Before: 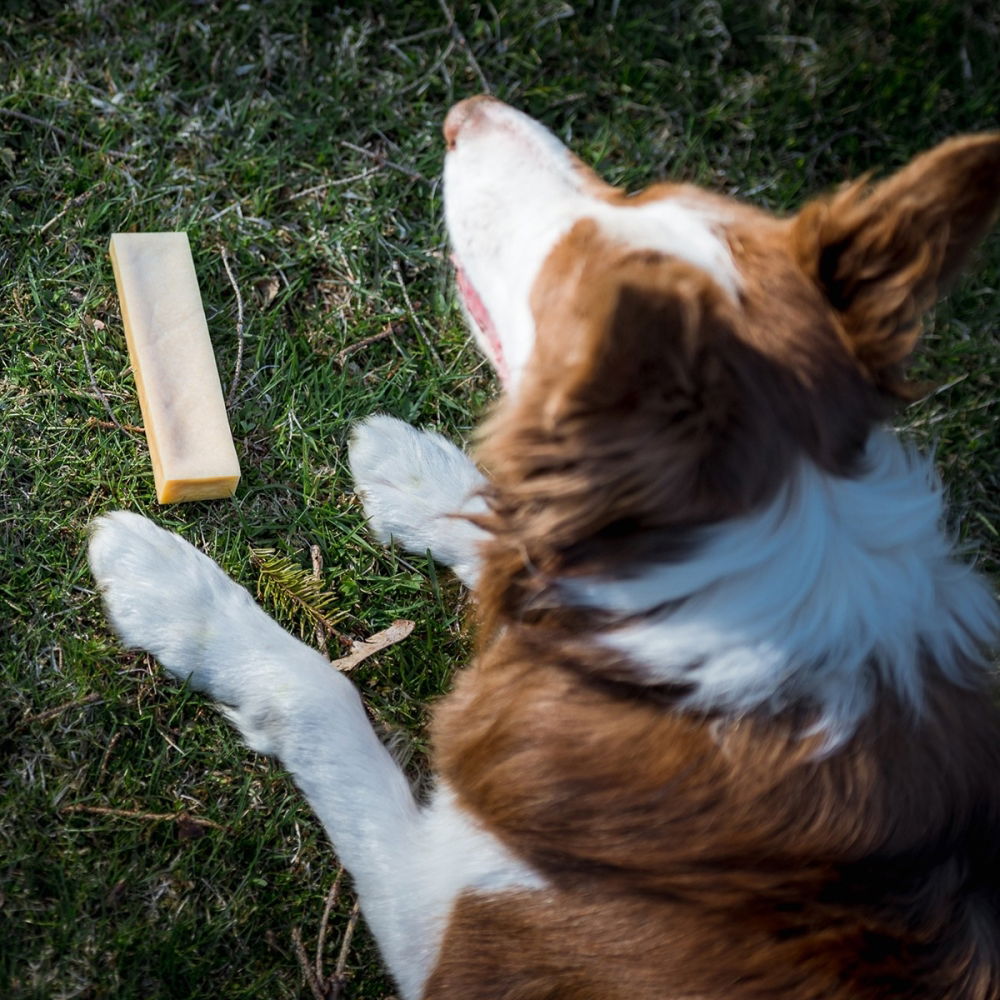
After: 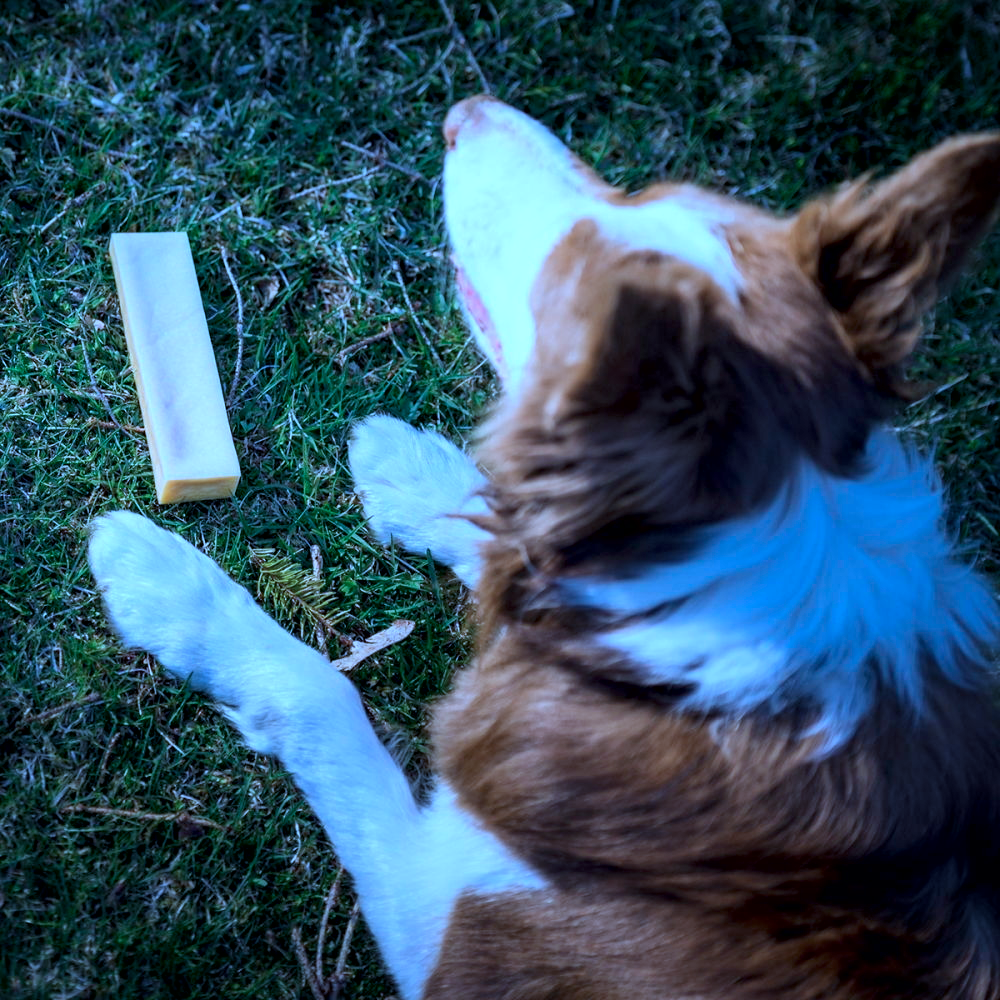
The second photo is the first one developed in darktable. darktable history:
local contrast: mode bilateral grid, contrast 20, coarseness 100, detail 150%, midtone range 0.2
color calibration: illuminant as shot in camera, x 0.442, y 0.413, temperature 2903.13 K
